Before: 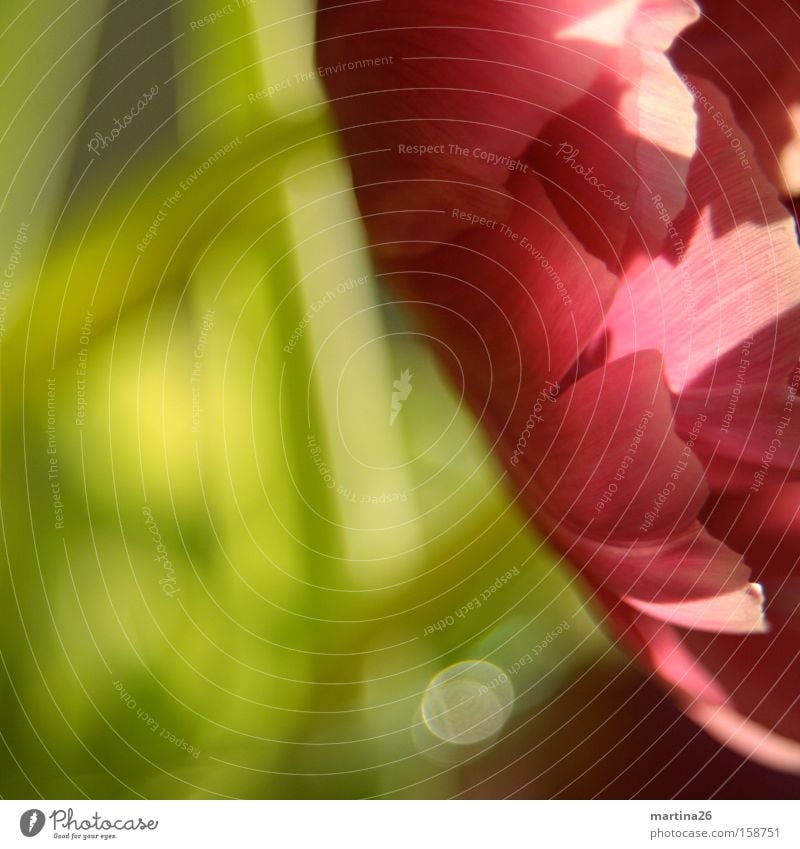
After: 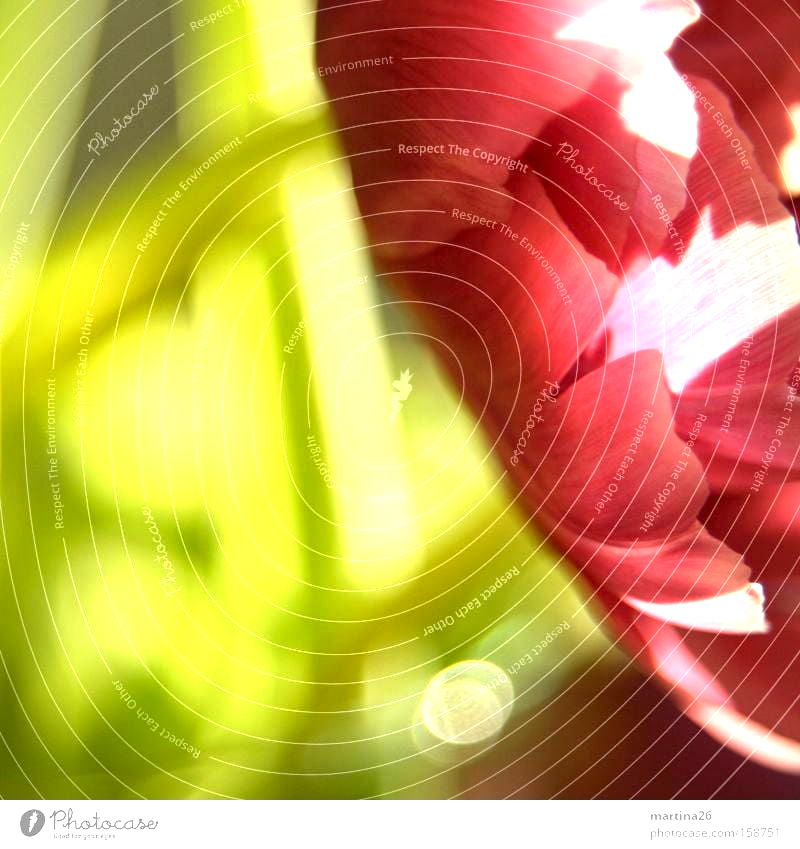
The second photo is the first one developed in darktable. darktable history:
exposure: black level correction 0, exposure 1.281 EV, compensate highlight preservation false
local contrast: mode bilateral grid, contrast 26, coarseness 61, detail 151%, midtone range 0.2
